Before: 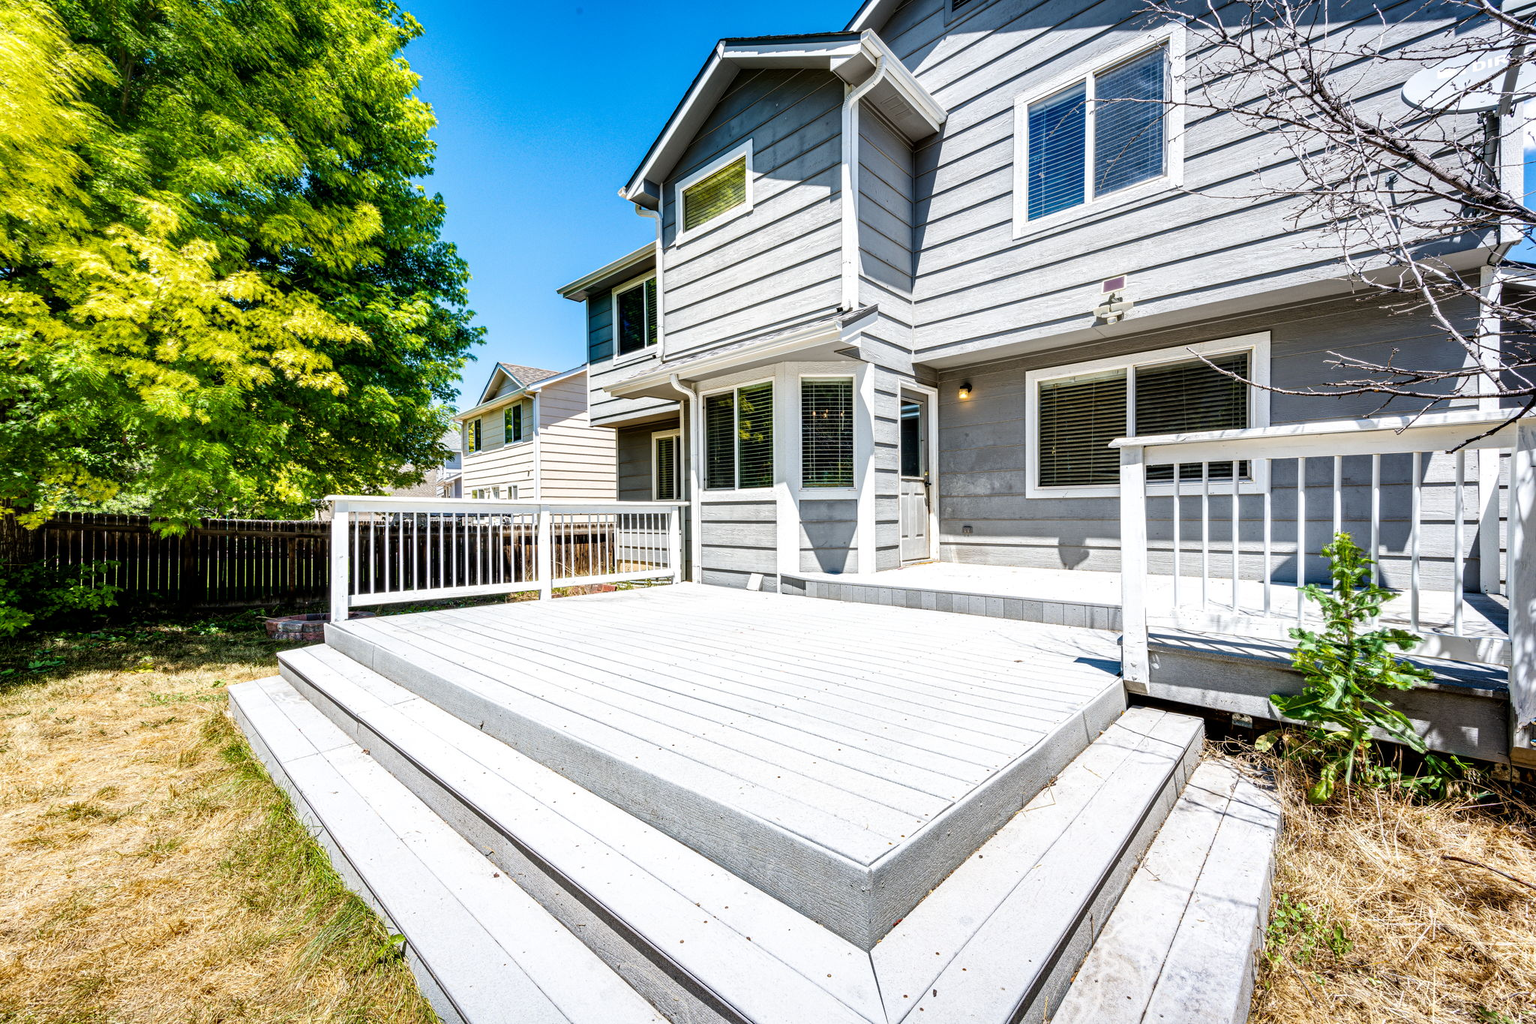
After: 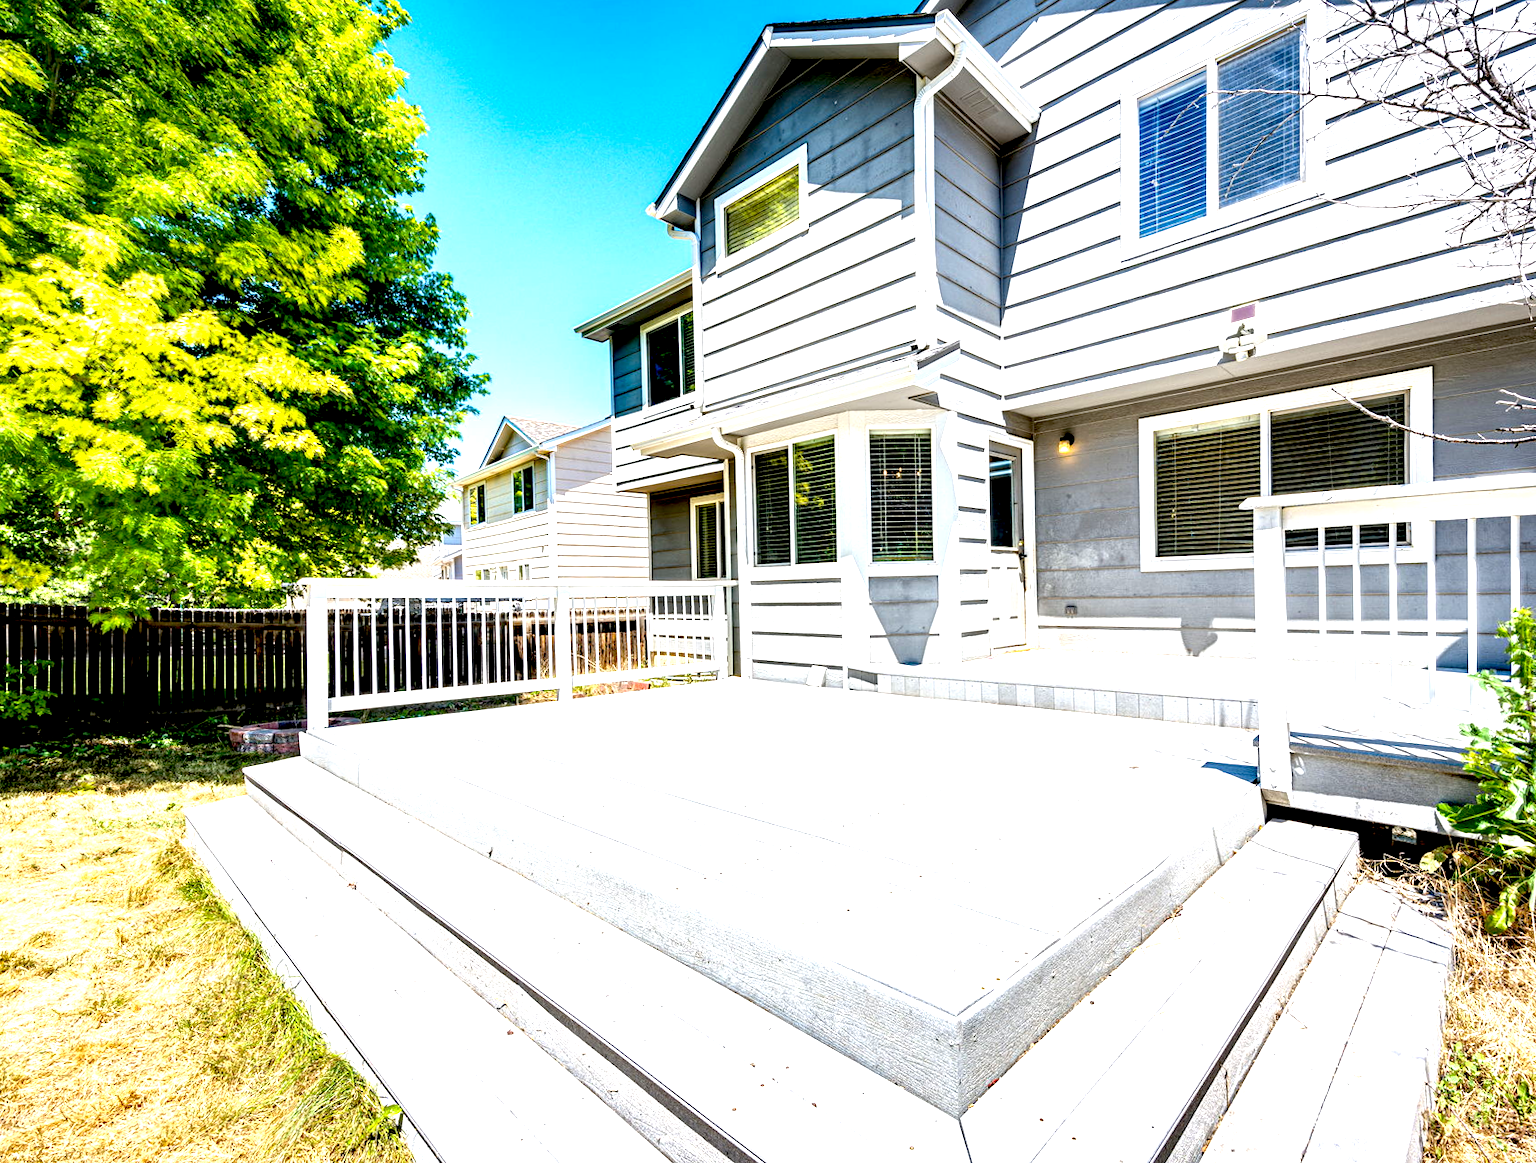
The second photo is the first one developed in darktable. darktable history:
exposure: black level correction 0.01, exposure 1 EV, compensate highlight preservation false
crop and rotate: angle 0.724°, left 4.135%, top 1.064%, right 11.085%, bottom 2.542%
